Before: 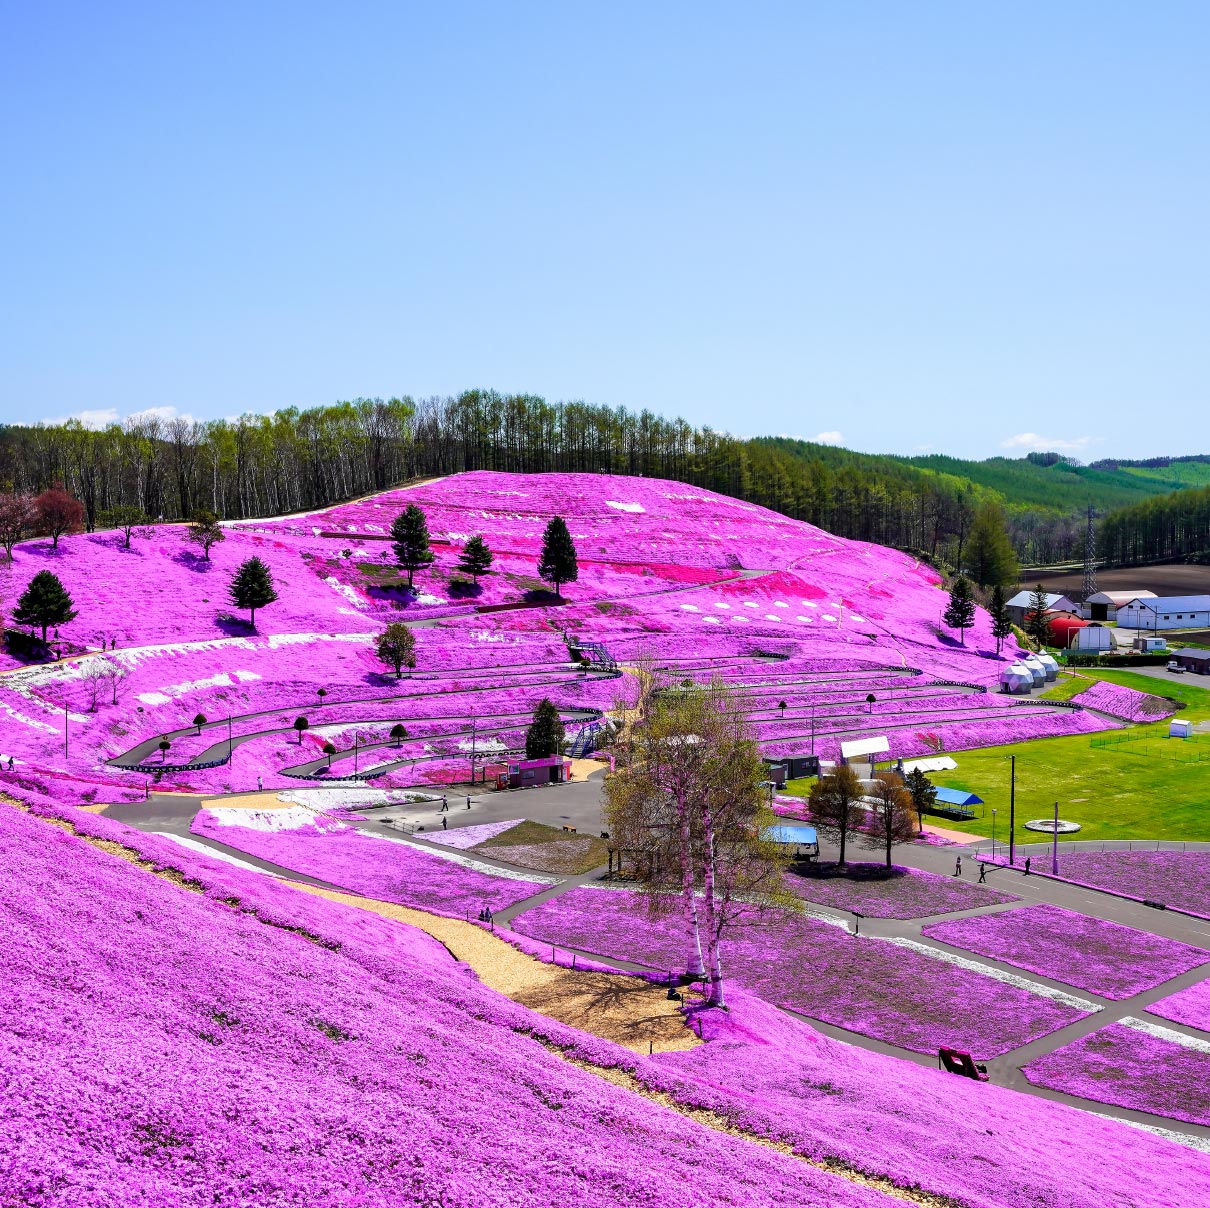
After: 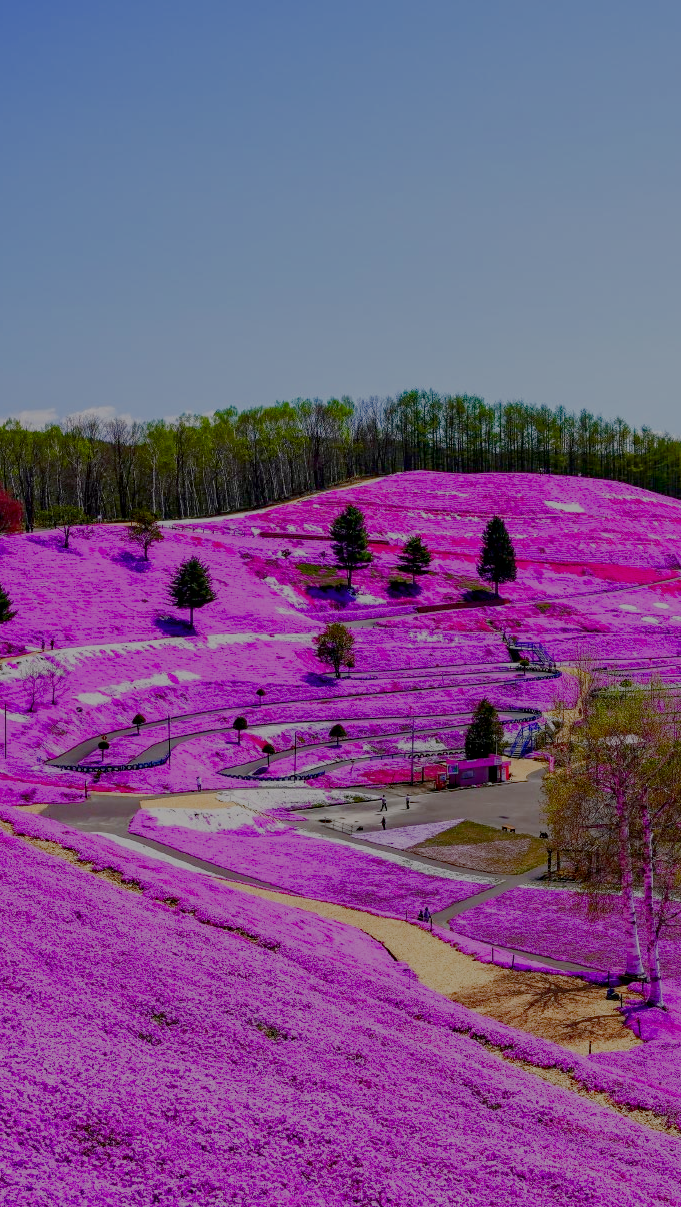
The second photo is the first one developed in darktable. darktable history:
local contrast: detail 110%
filmic rgb: black relative exposure -7.65 EV, white relative exposure 4.56 EV, hardness 3.61
contrast brightness saturation: brightness -0.2, saturation 0.08
color balance rgb: shadows lift › chroma 1%, shadows lift › hue 113°, highlights gain › chroma 0.2%, highlights gain › hue 333°, perceptual saturation grading › global saturation 20%, perceptual saturation grading › highlights -50%, perceptual saturation grading › shadows 25%, contrast -30%
crop: left 5.114%, right 38.589%
haze removal: compatibility mode true, adaptive false
